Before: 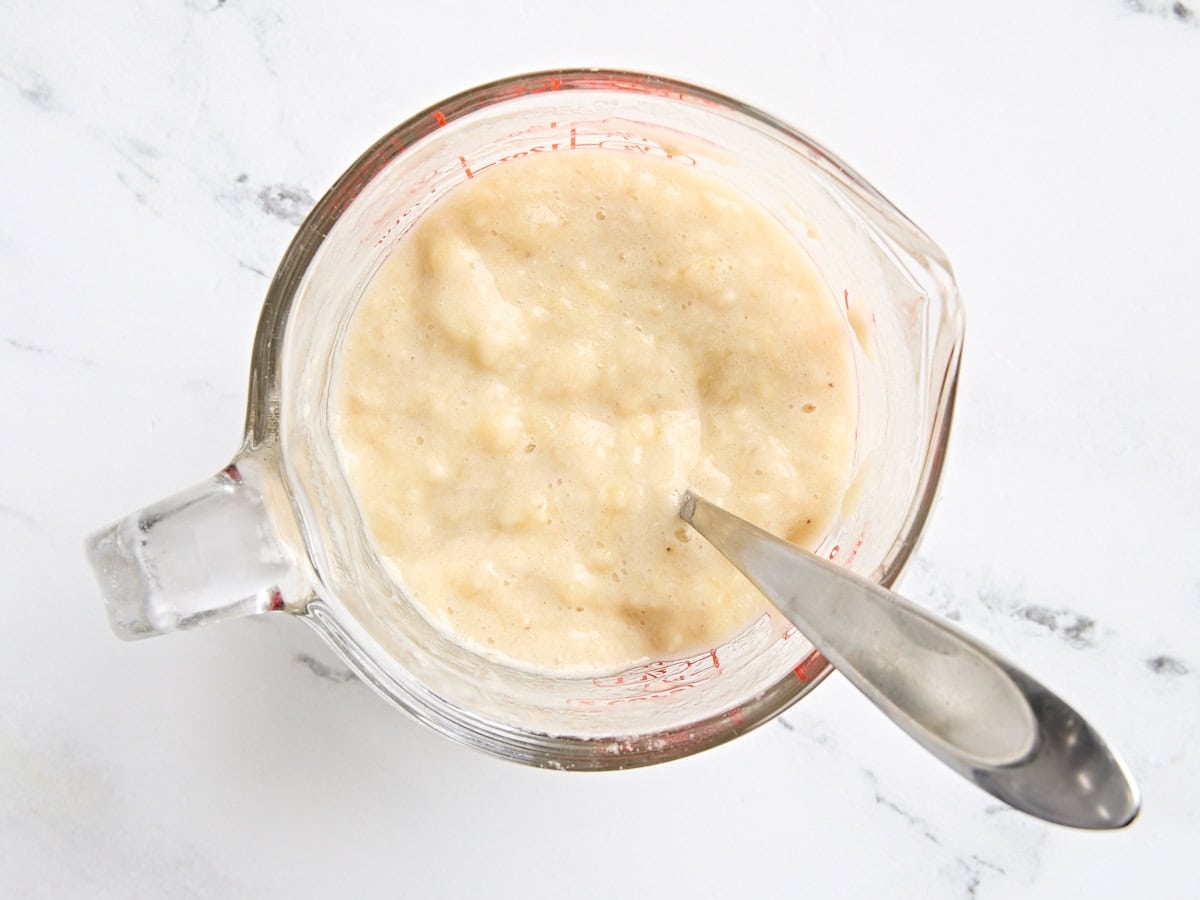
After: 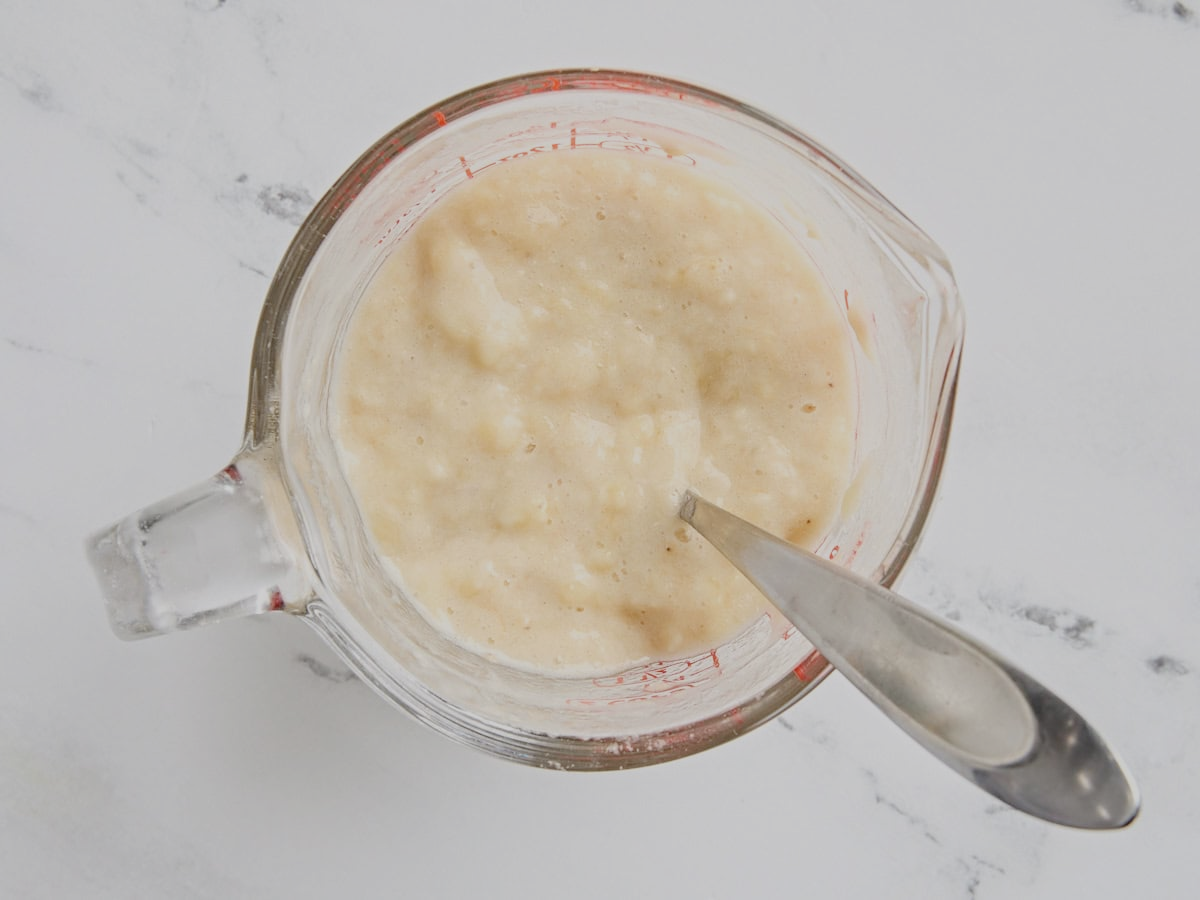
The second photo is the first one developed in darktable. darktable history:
color correction: saturation 0.85
local contrast: on, module defaults
color balance rgb: contrast -30%
